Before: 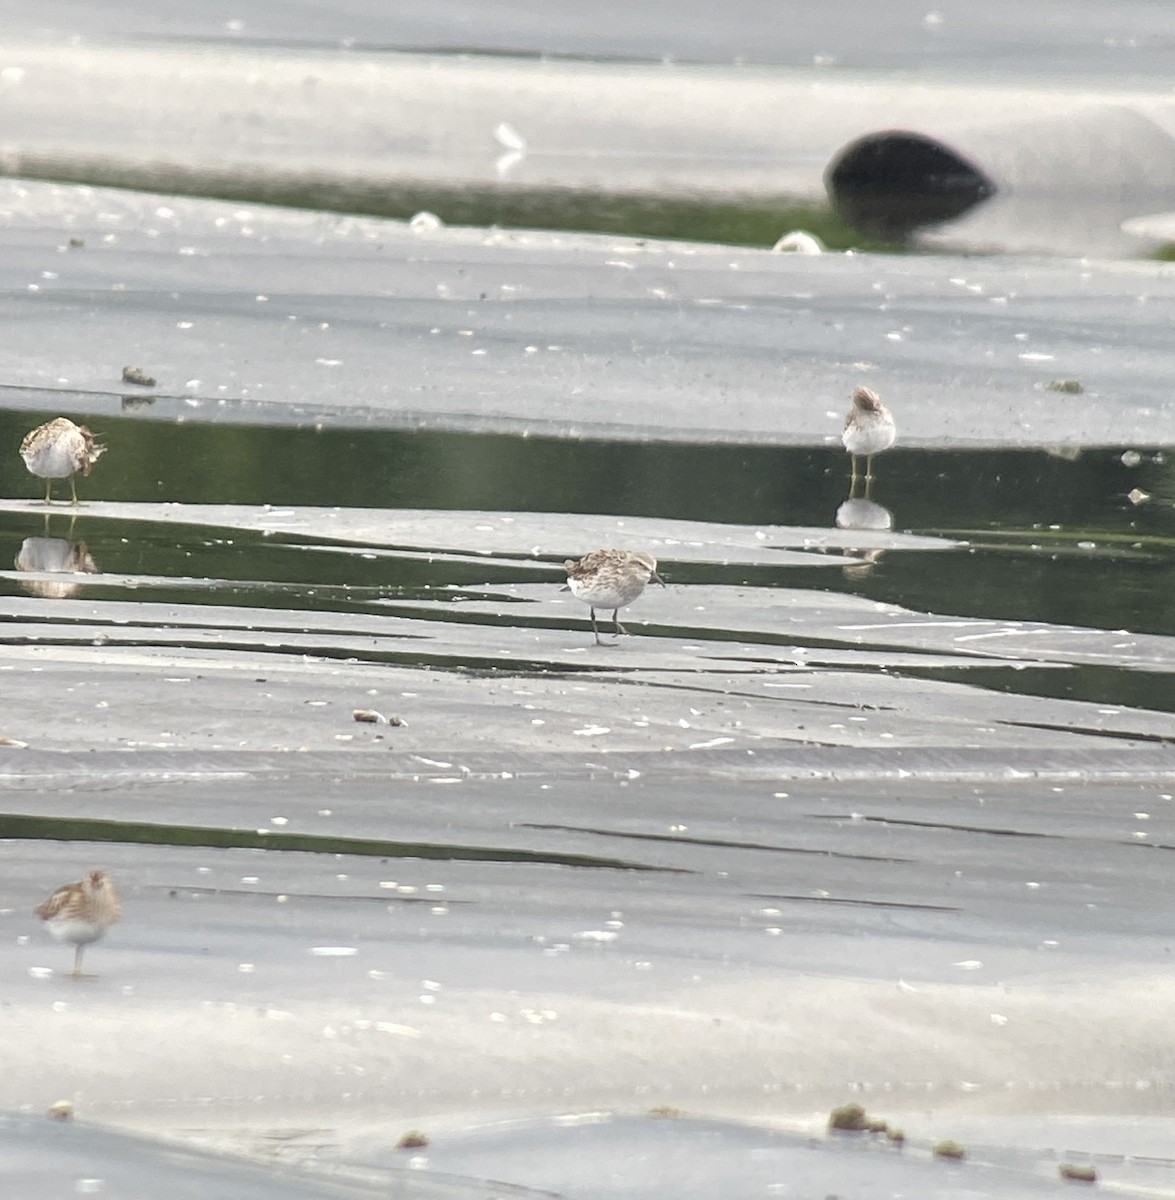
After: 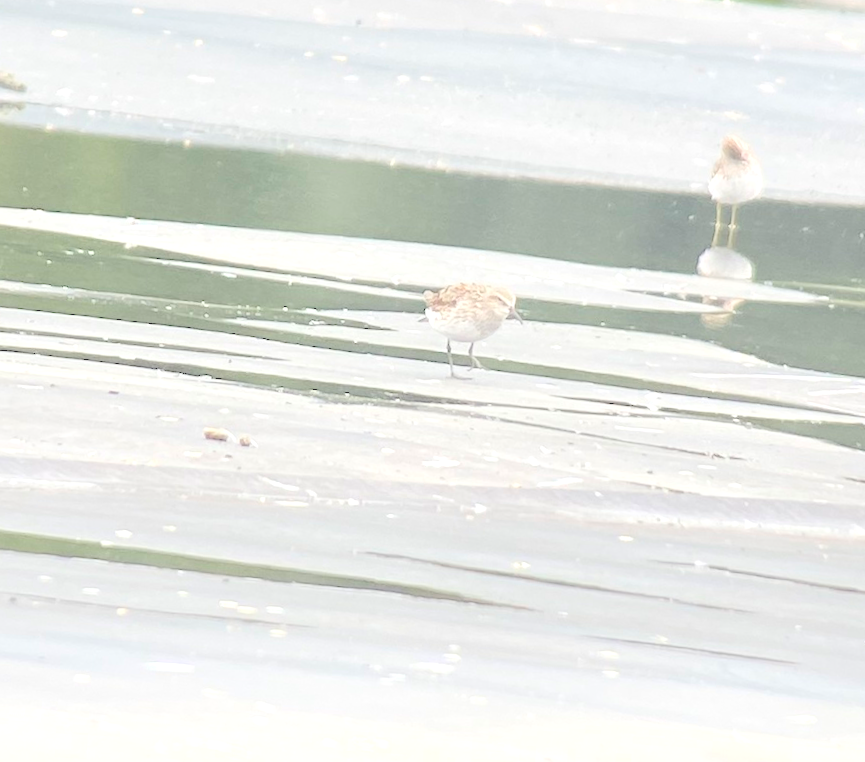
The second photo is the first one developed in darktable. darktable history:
crop and rotate: angle -3.47°, left 9.9%, top 20.726%, right 12.048%, bottom 11.932%
exposure: black level correction 0, exposure 0.5 EV, compensate exposure bias true, compensate highlight preservation false
contrast brightness saturation: brightness 0.981
